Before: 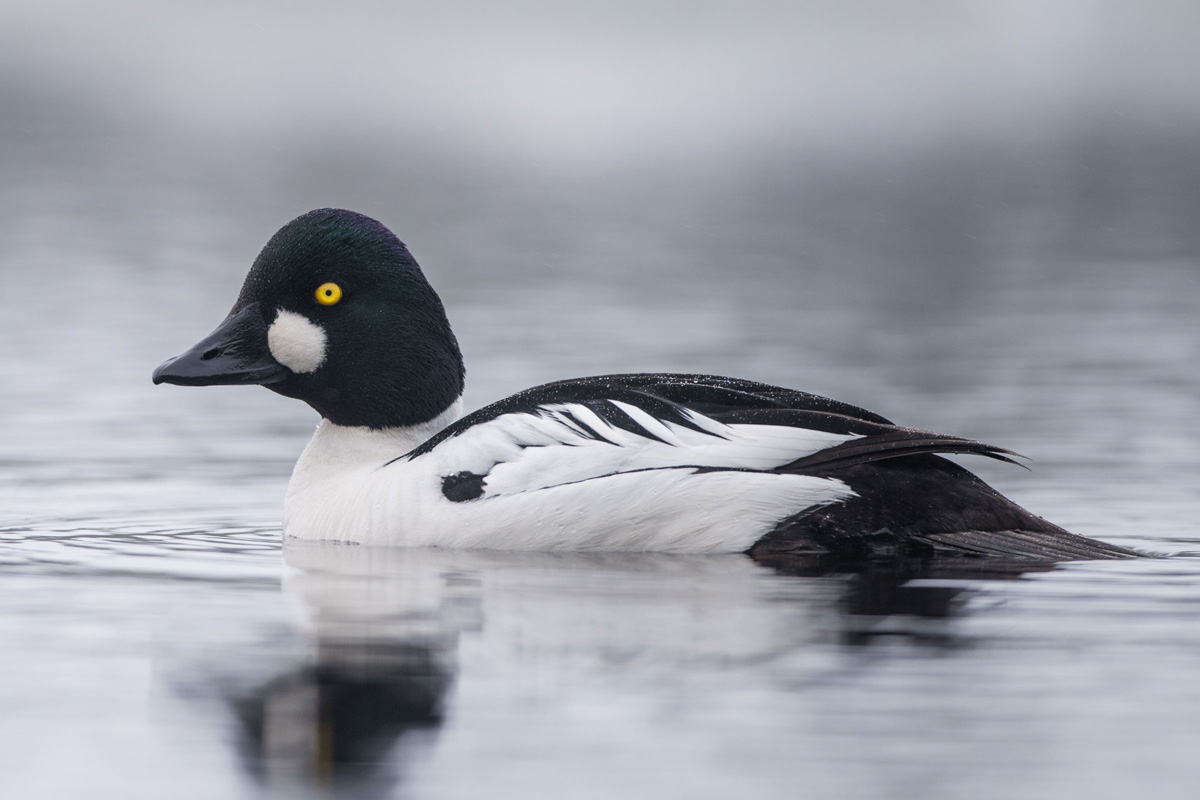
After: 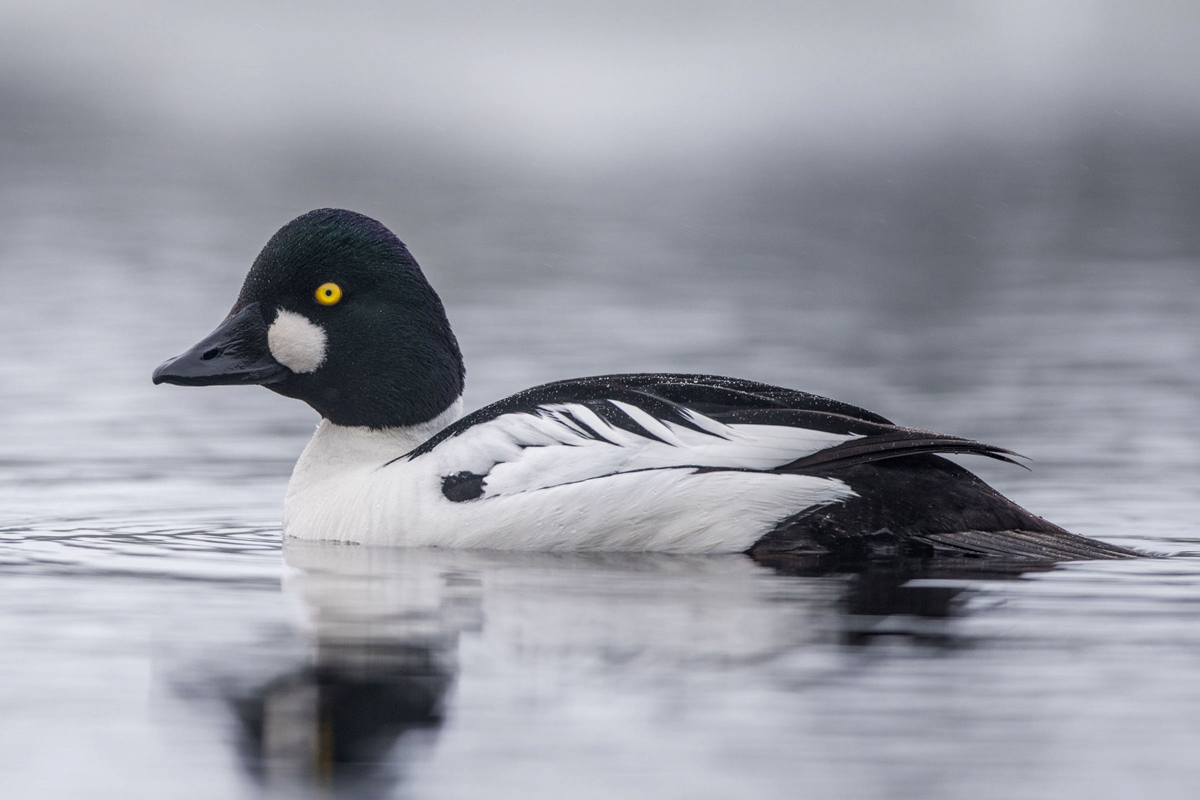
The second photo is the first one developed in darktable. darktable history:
local contrast: on, module defaults
contrast brightness saturation: contrast -0.011, brightness -0.013, saturation 0.034
